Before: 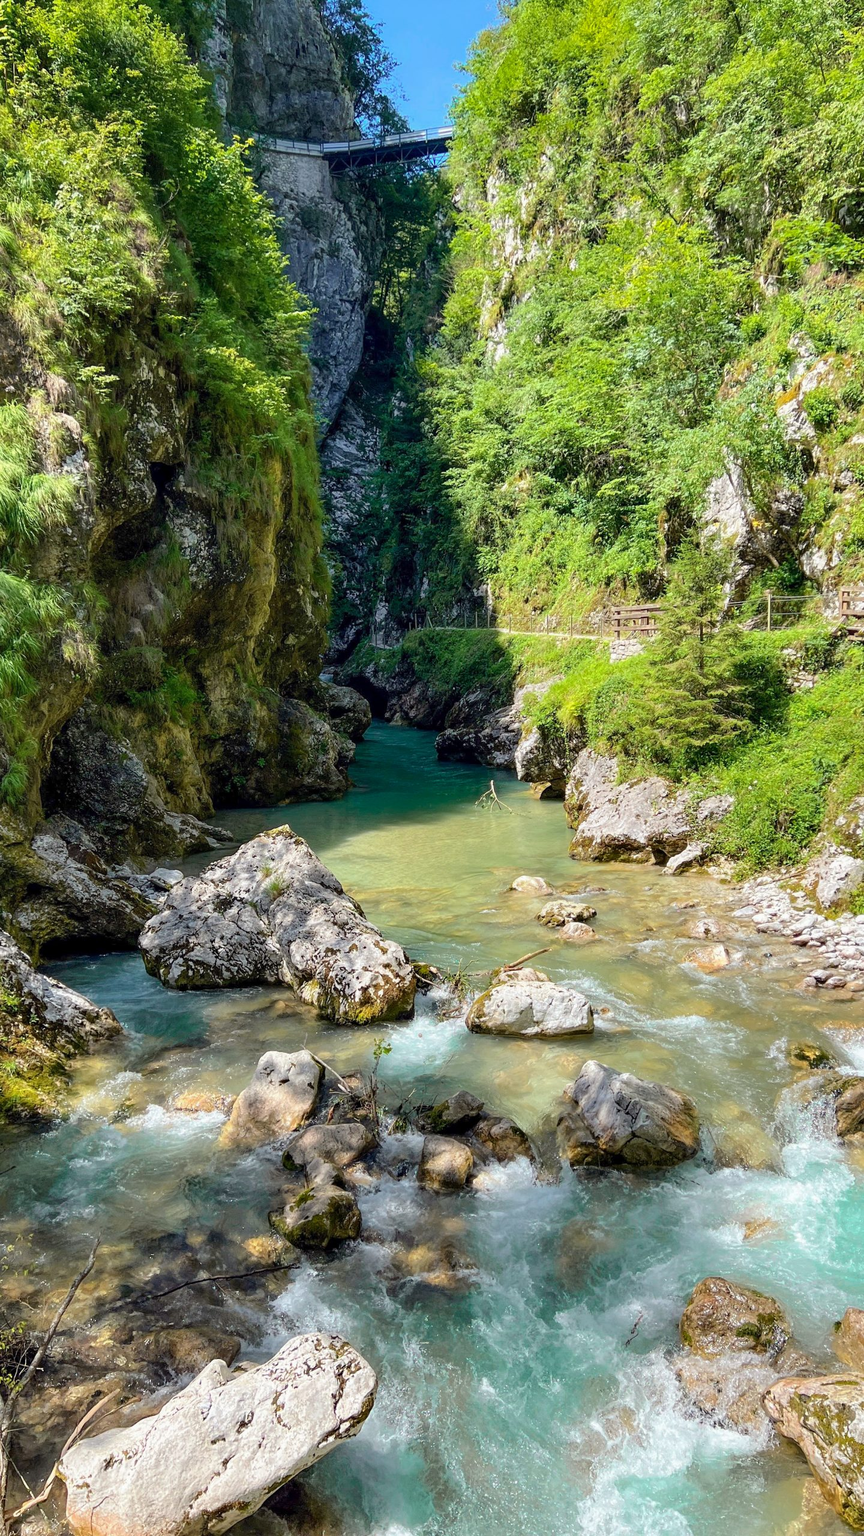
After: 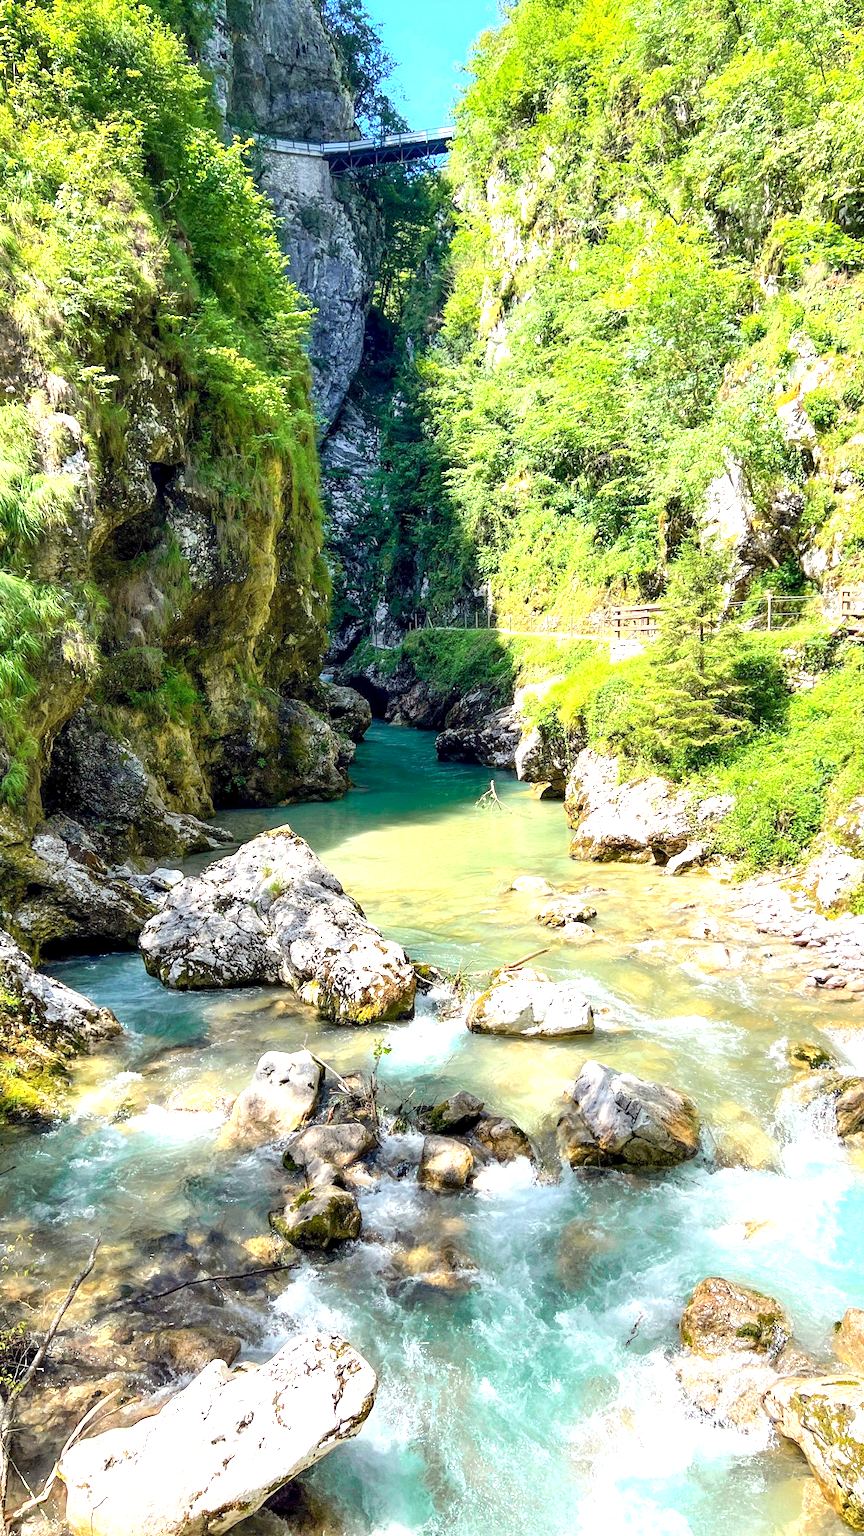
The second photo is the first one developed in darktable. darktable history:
exposure: black level correction 0.001, exposure 1.119 EV, compensate exposure bias true, compensate highlight preservation false
